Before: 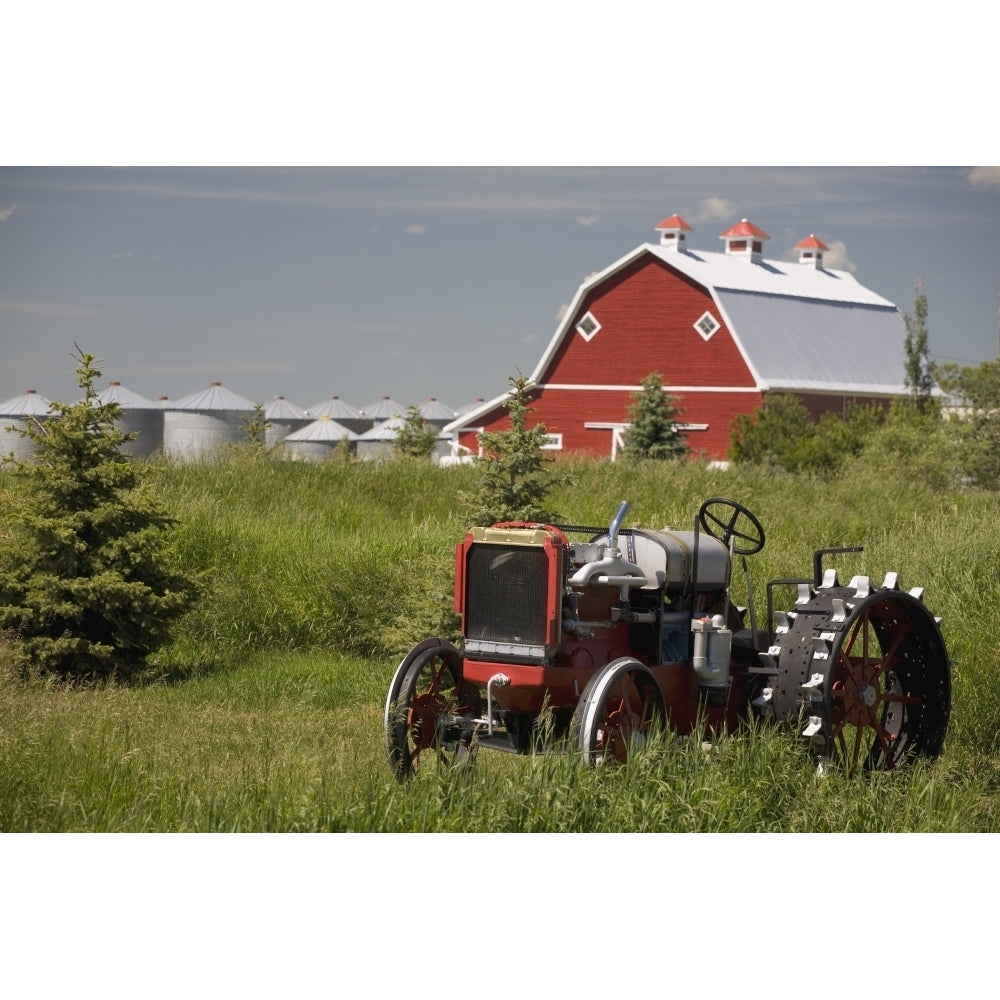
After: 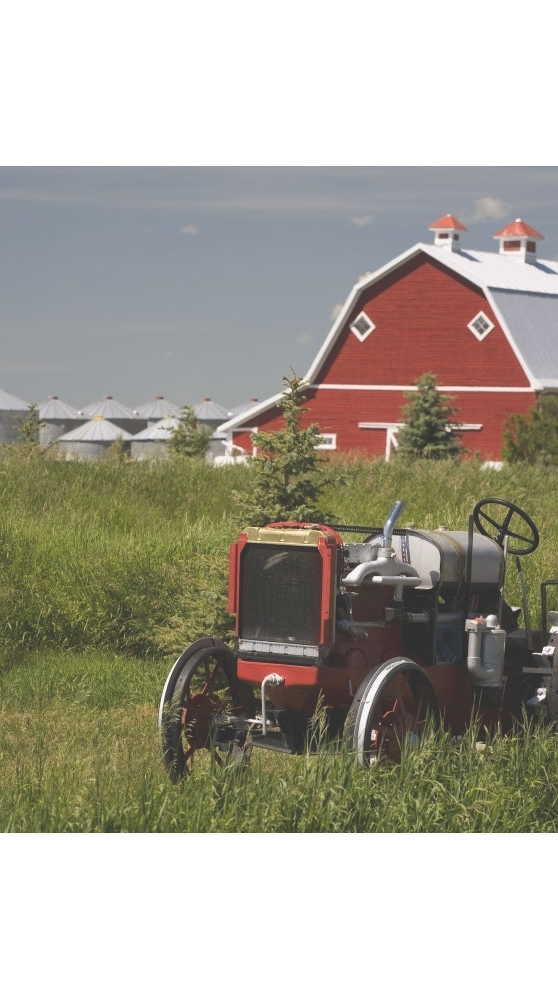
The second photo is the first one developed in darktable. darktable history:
crop and rotate: left 22.683%, right 21.459%
exposure: black level correction -0.028, compensate exposure bias true, compensate highlight preservation false
